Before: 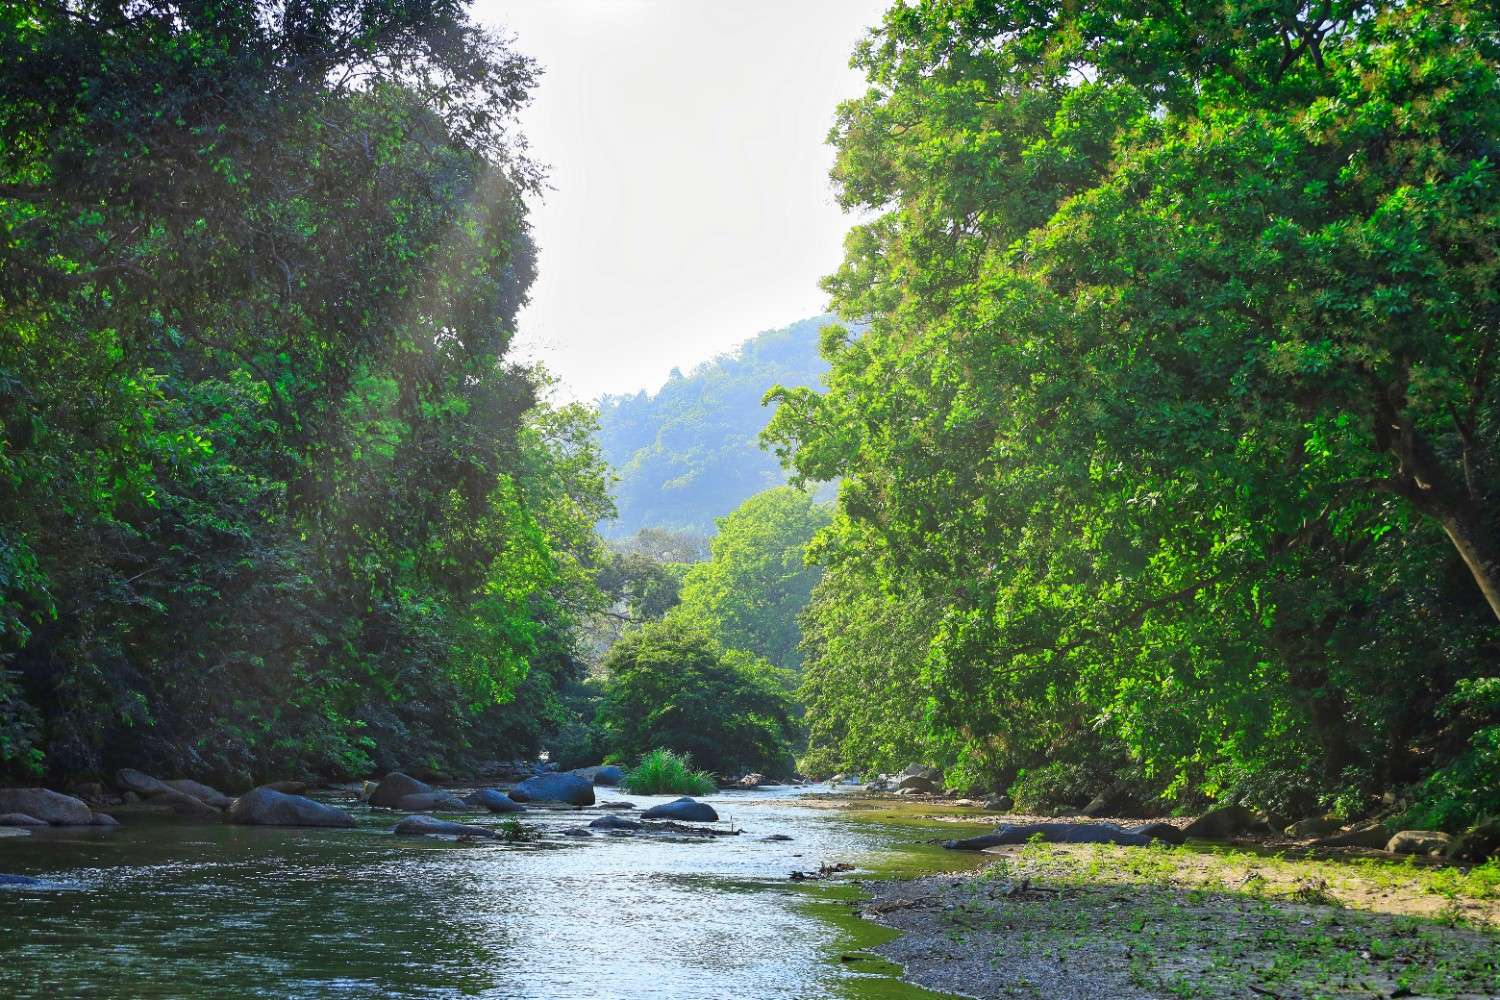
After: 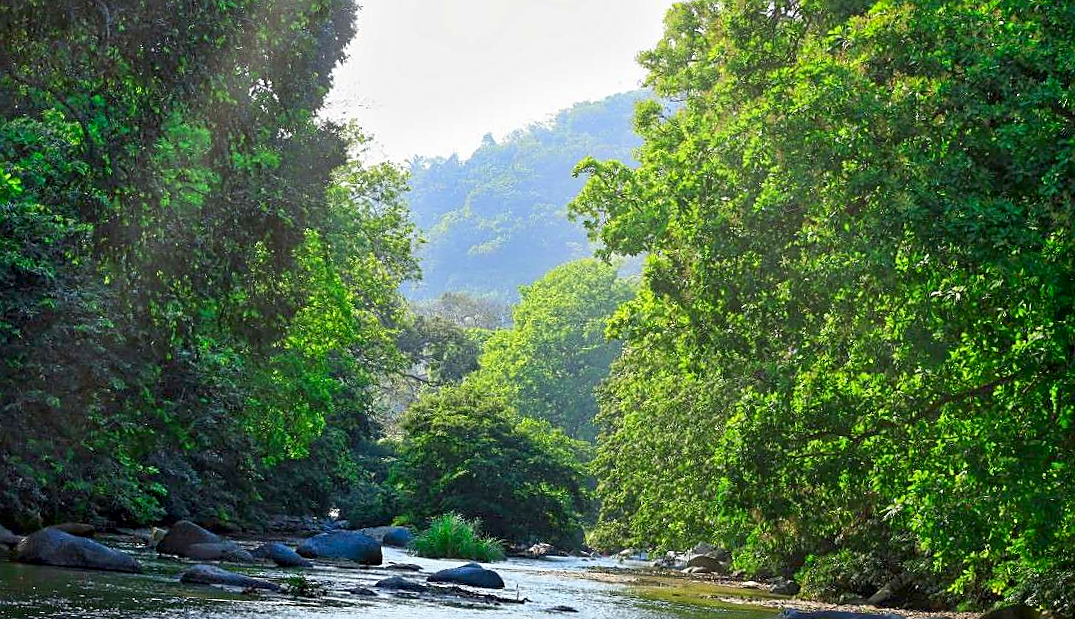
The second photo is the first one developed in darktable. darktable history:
tone equalizer: on, module defaults
exposure: black level correction 0.012, compensate highlight preservation false
sharpen: on, module defaults
crop and rotate: angle -3.42°, left 9.82%, top 20.714%, right 12.165%, bottom 11.868%
